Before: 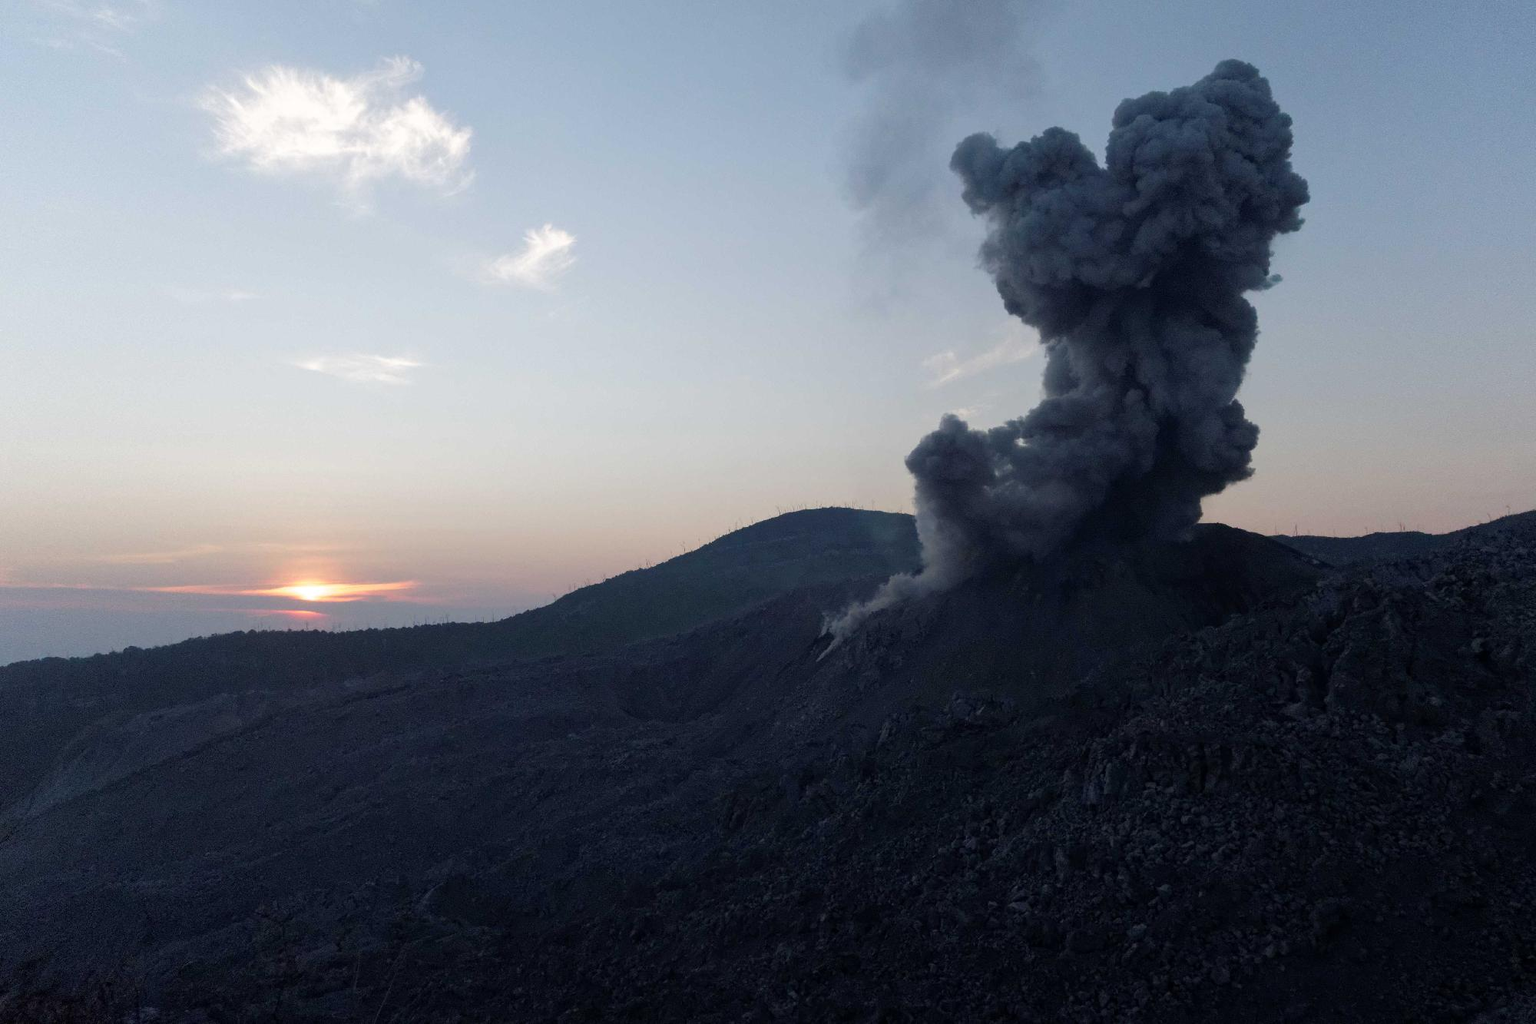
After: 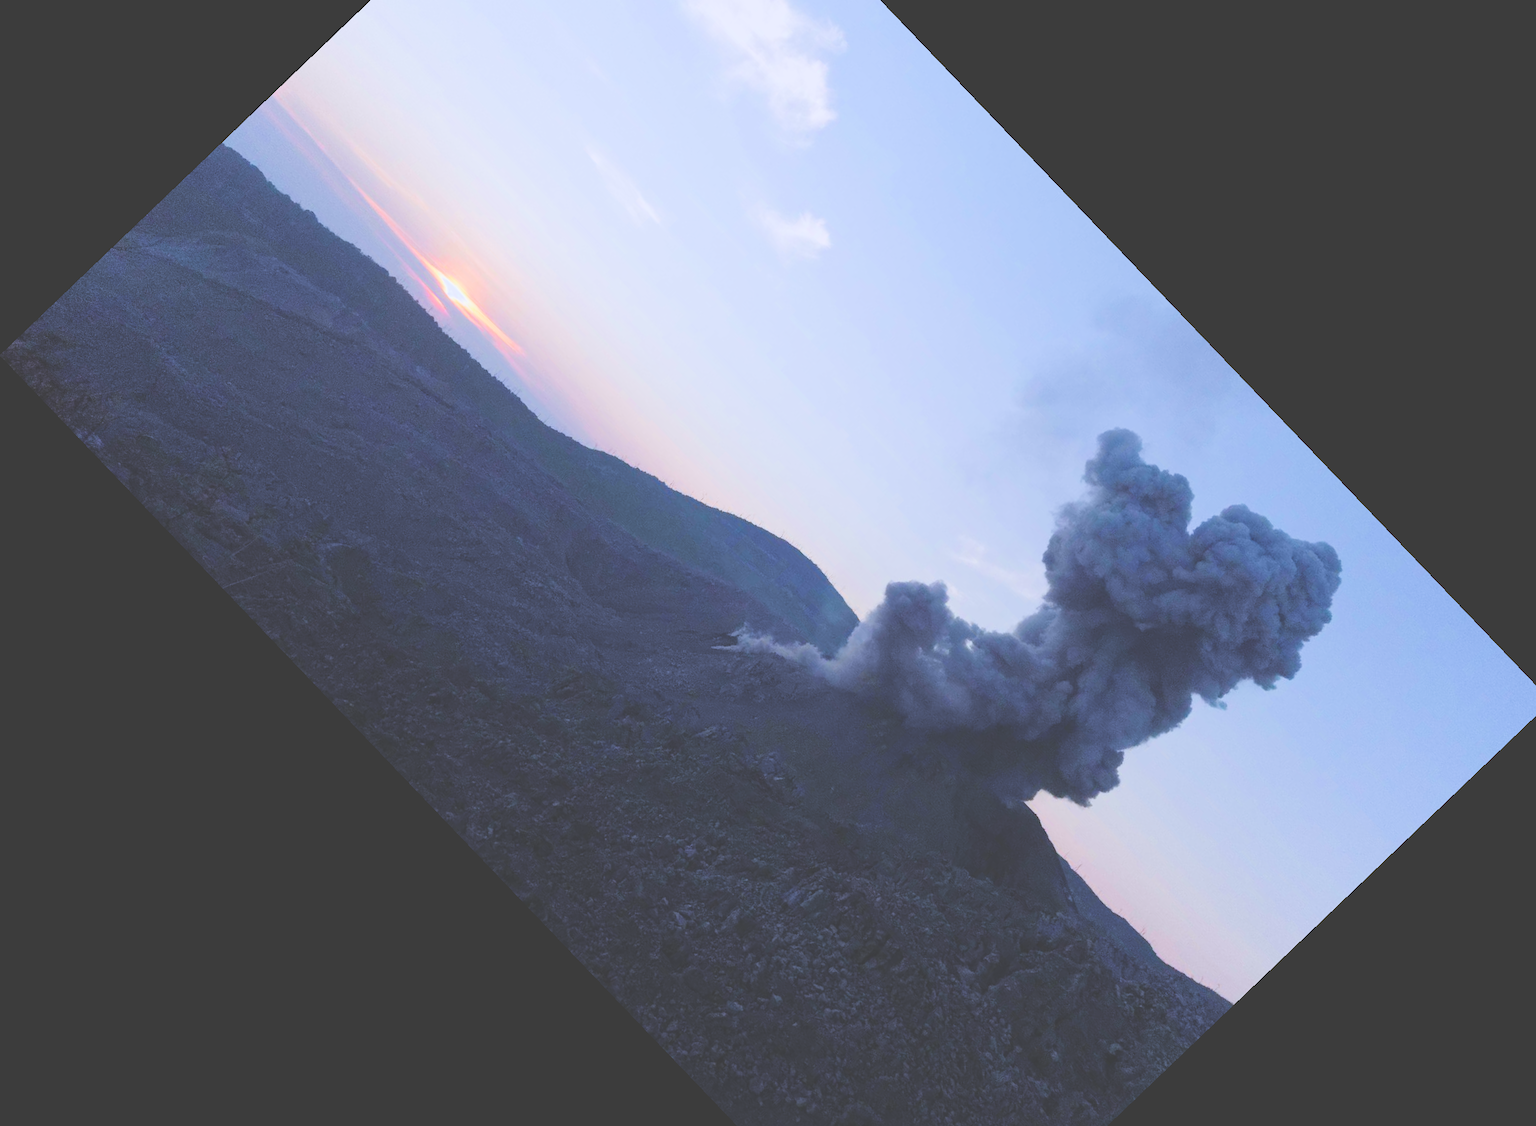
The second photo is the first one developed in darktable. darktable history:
exposure: black level correction -0.023, exposure 1.397 EV, compensate highlight preservation false
contrast brightness saturation: saturation 0.1
color balance rgb: perceptual saturation grading › global saturation 20%, global vibrance 20%
filmic rgb: black relative exposure -7.65 EV, white relative exposure 4.56 EV, hardness 3.61, contrast 1.05
crop and rotate: angle -46.26°, top 16.234%, right 0.912%, bottom 11.704%
white balance: red 0.967, blue 1.119, emerald 0.756
